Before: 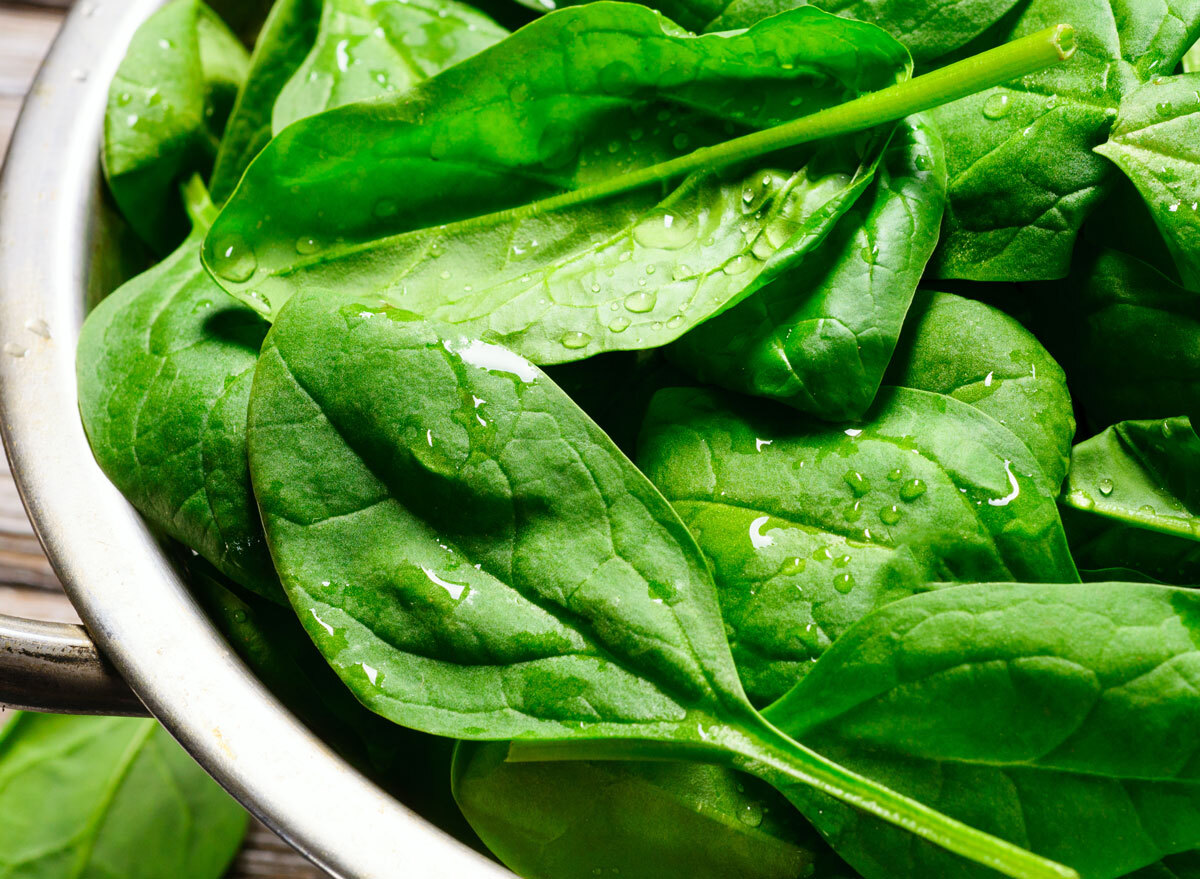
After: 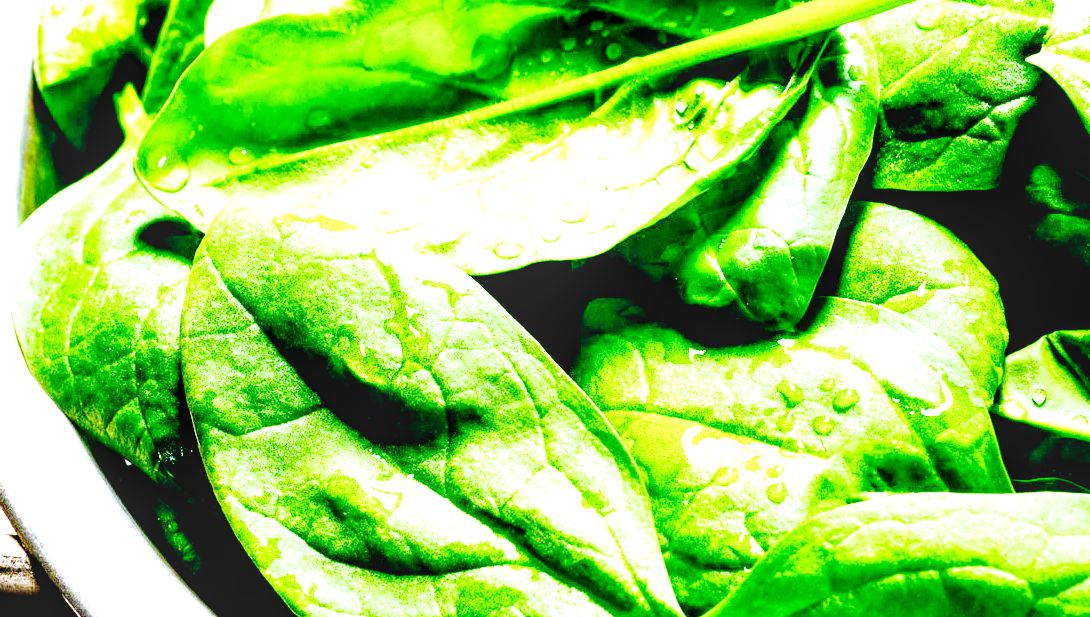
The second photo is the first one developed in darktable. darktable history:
white balance: red 0.948, green 1.02, blue 1.176
local contrast: detail 130%
base curve: curves: ch0 [(0, 0) (0.036, 0.025) (0.121, 0.166) (0.206, 0.329) (0.605, 0.79) (1, 1)], preserve colors none
exposure: black level correction 0.016, exposure 1.774 EV, compensate highlight preservation false
crop: left 5.596%, top 10.314%, right 3.534%, bottom 19.395%
